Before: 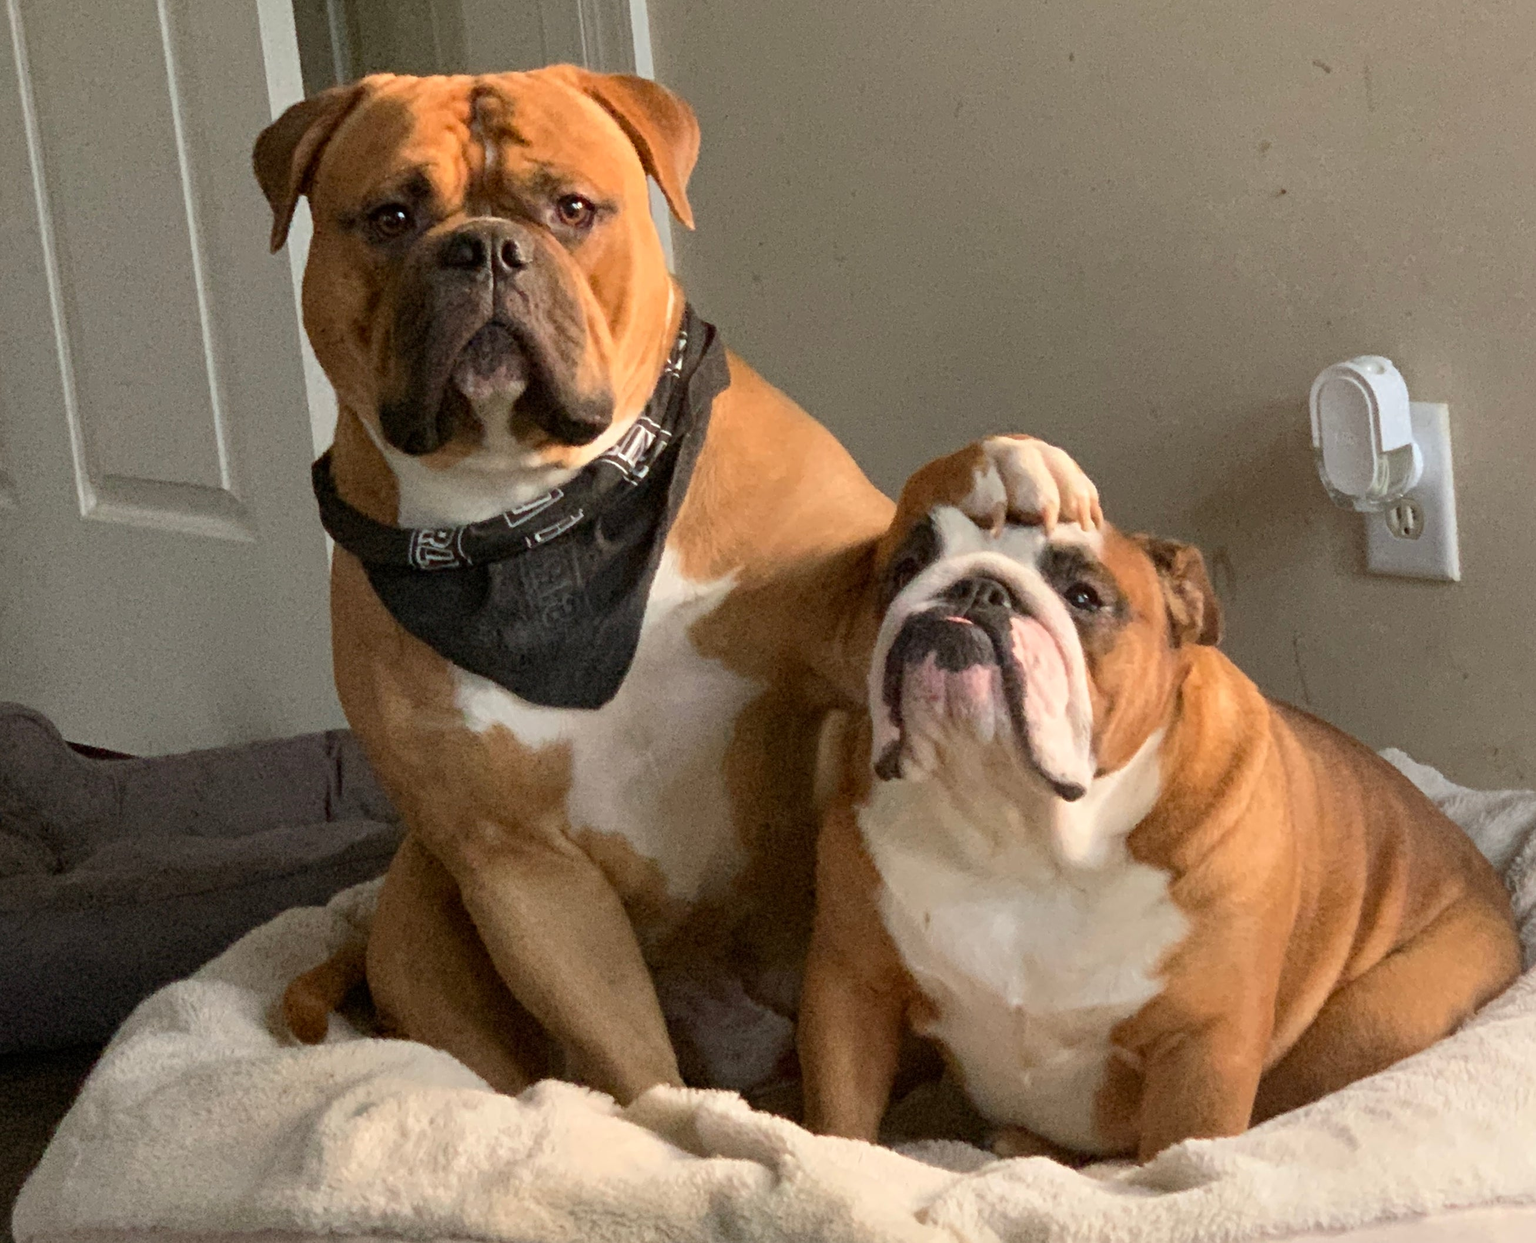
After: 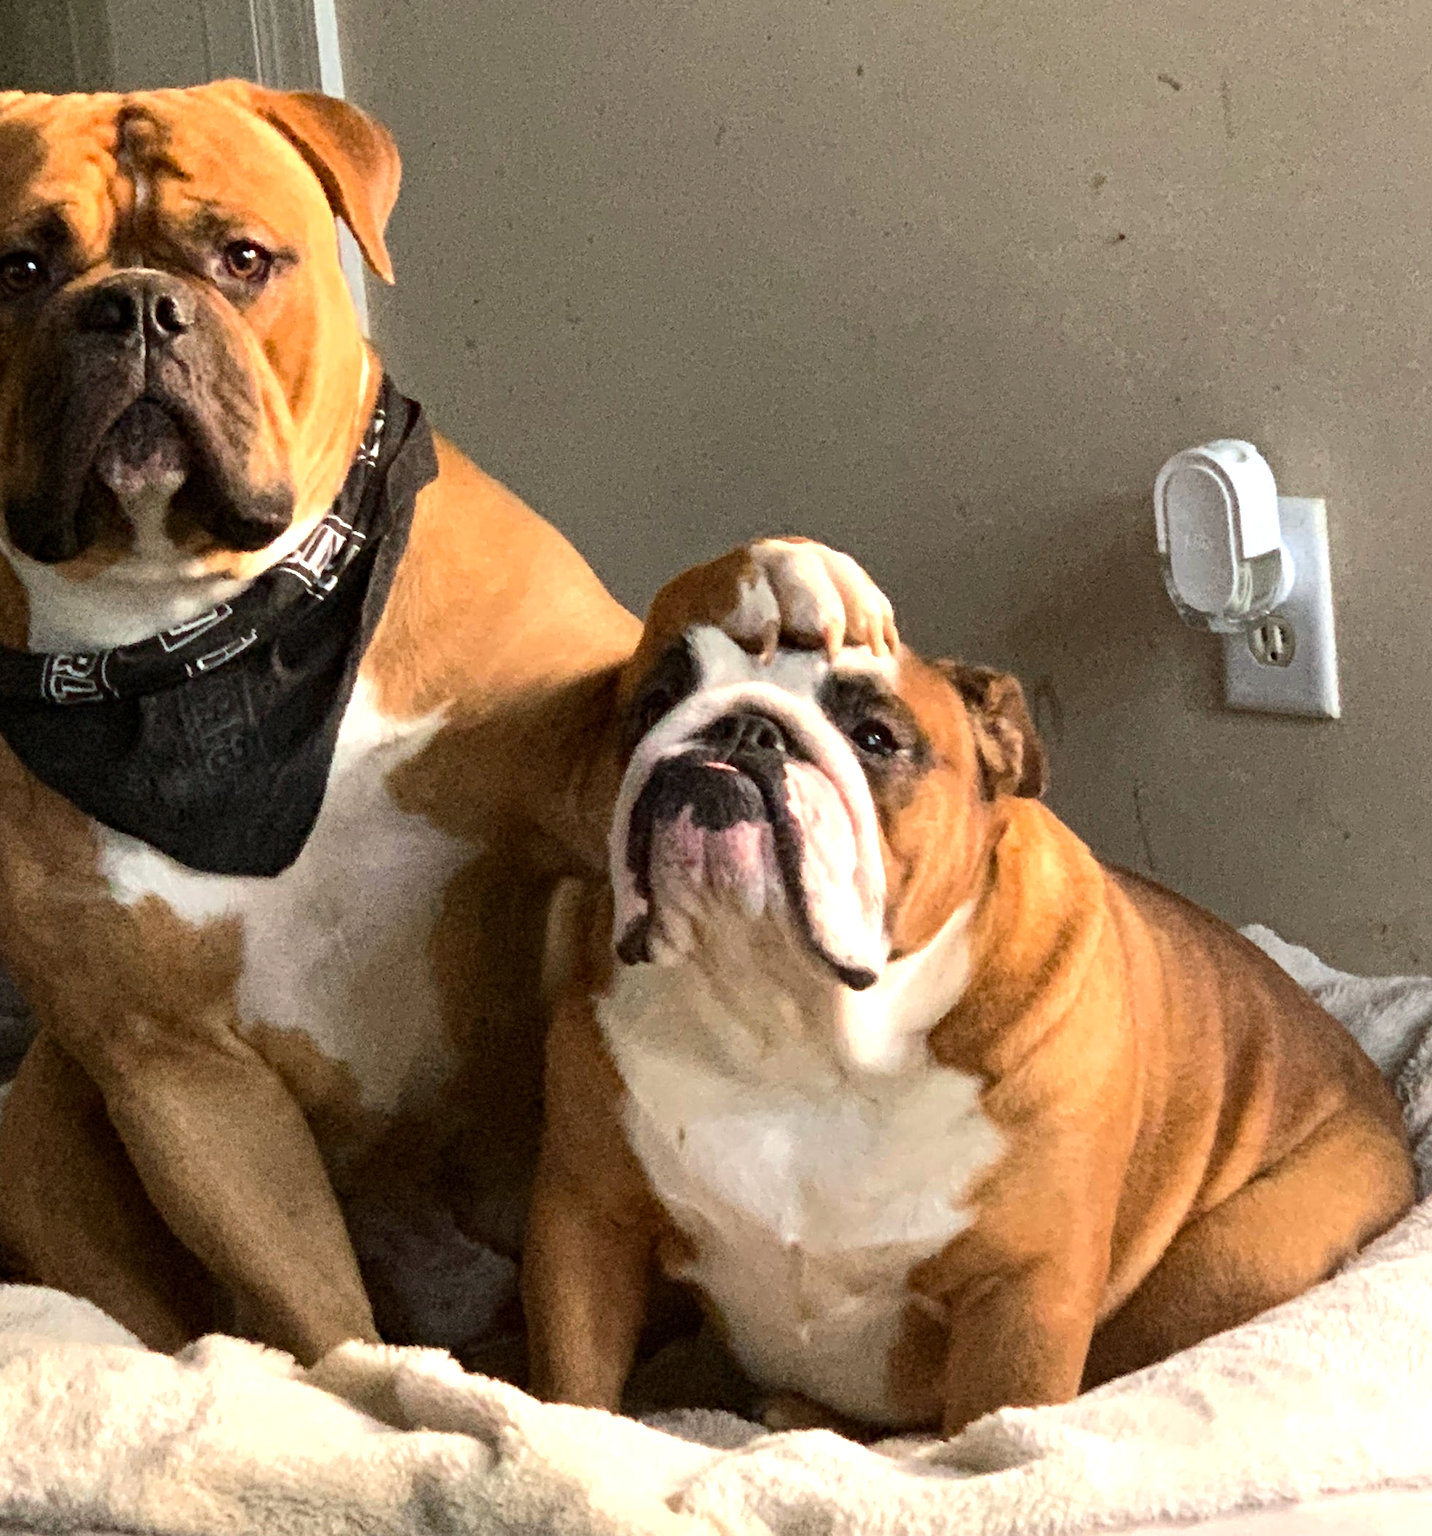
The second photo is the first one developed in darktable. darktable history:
haze removal: compatibility mode true, adaptive false
crop and rotate: left 24.482%
sharpen: radius 2.913, amount 0.874, threshold 47.073
tone equalizer: -8 EV -0.787 EV, -7 EV -0.739 EV, -6 EV -0.623 EV, -5 EV -0.373 EV, -3 EV 0.369 EV, -2 EV 0.6 EV, -1 EV 0.694 EV, +0 EV 0.758 EV, edges refinement/feathering 500, mask exposure compensation -1.57 EV, preserve details no
